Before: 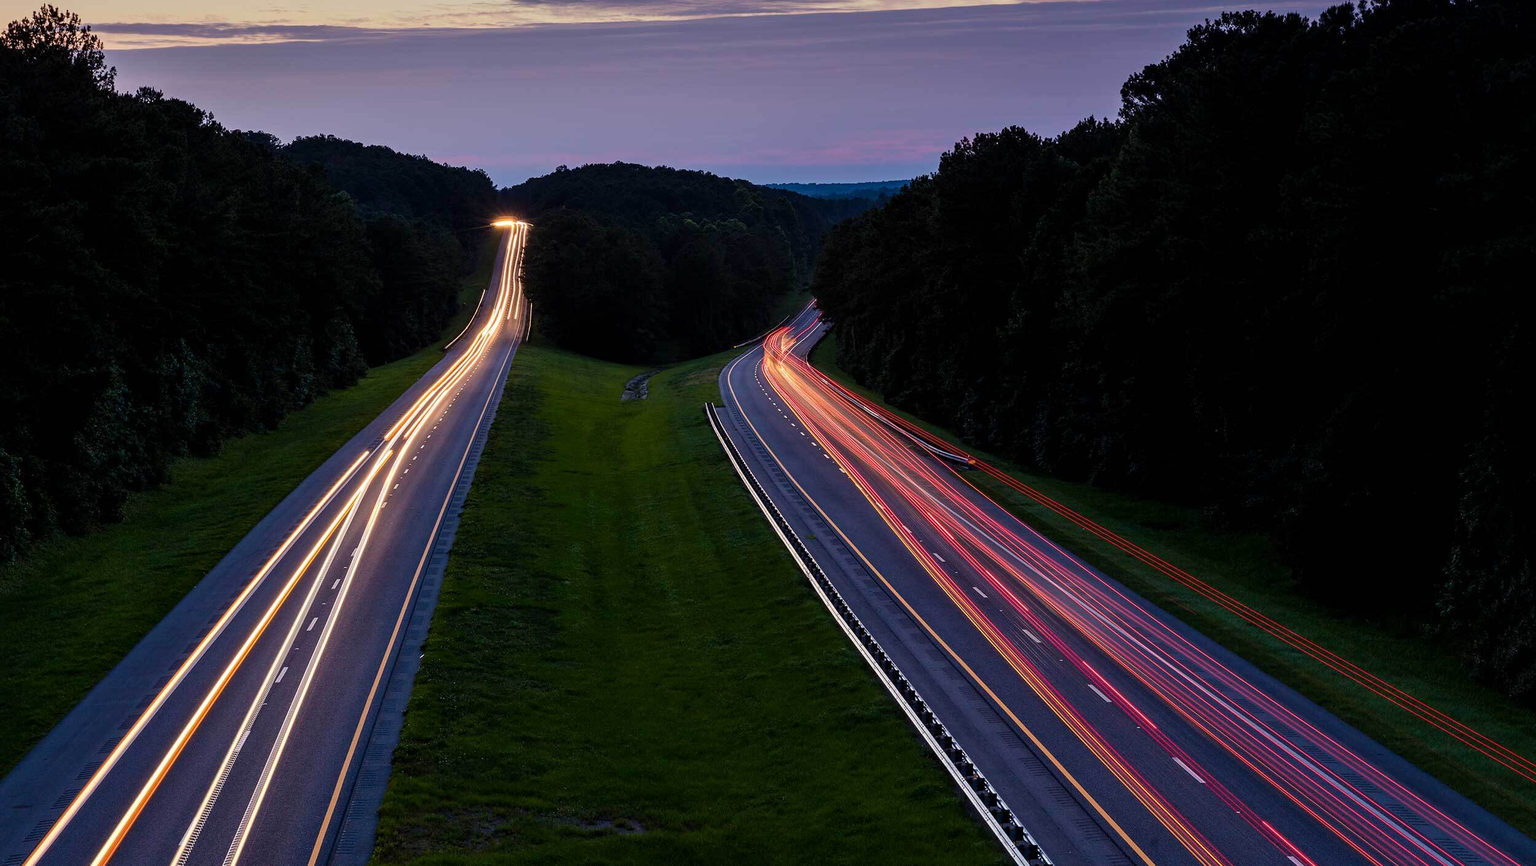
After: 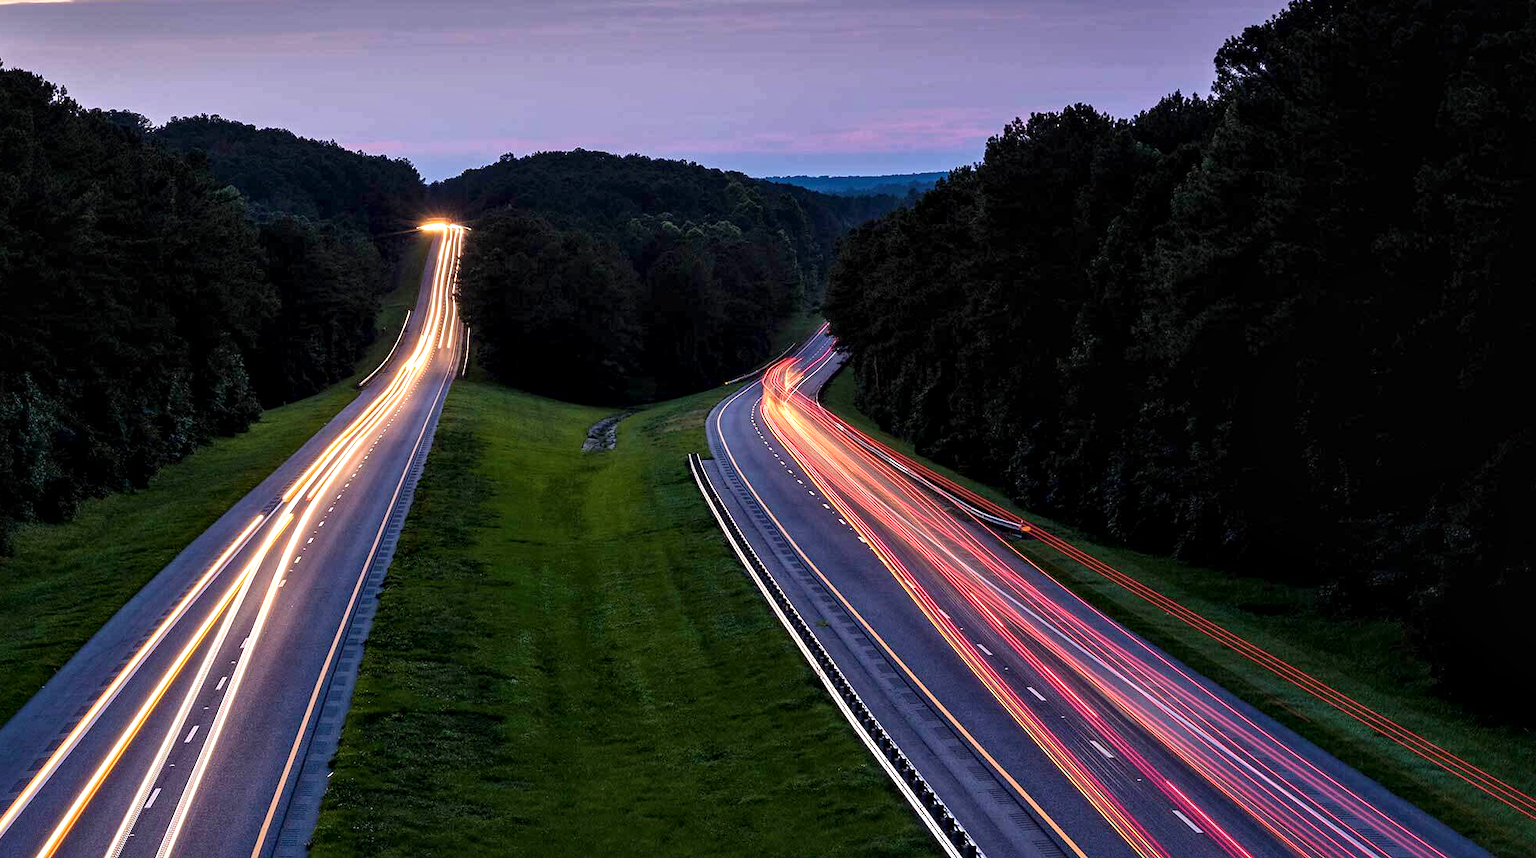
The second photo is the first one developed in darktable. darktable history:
exposure: black level correction 0, exposure 0.681 EV, compensate exposure bias true, compensate highlight preservation false
local contrast: mode bilateral grid, contrast 21, coarseness 50, detail 150%, midtone range 0.2
tone equalizer: mask exposure compensation -0.496 EV
crop and rotate: left 10.493%, top 5.148%, right 10.434%, bottom 16.413%
